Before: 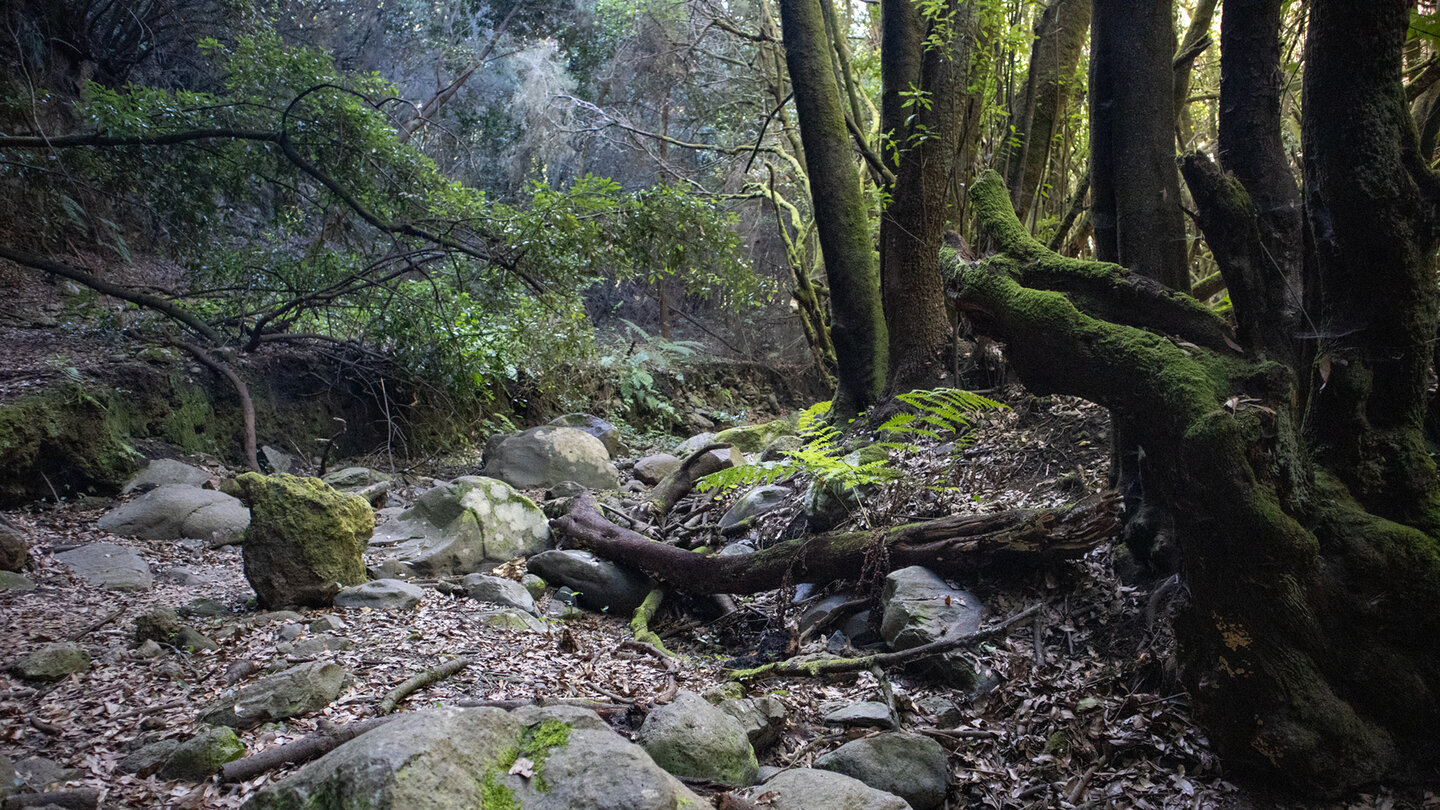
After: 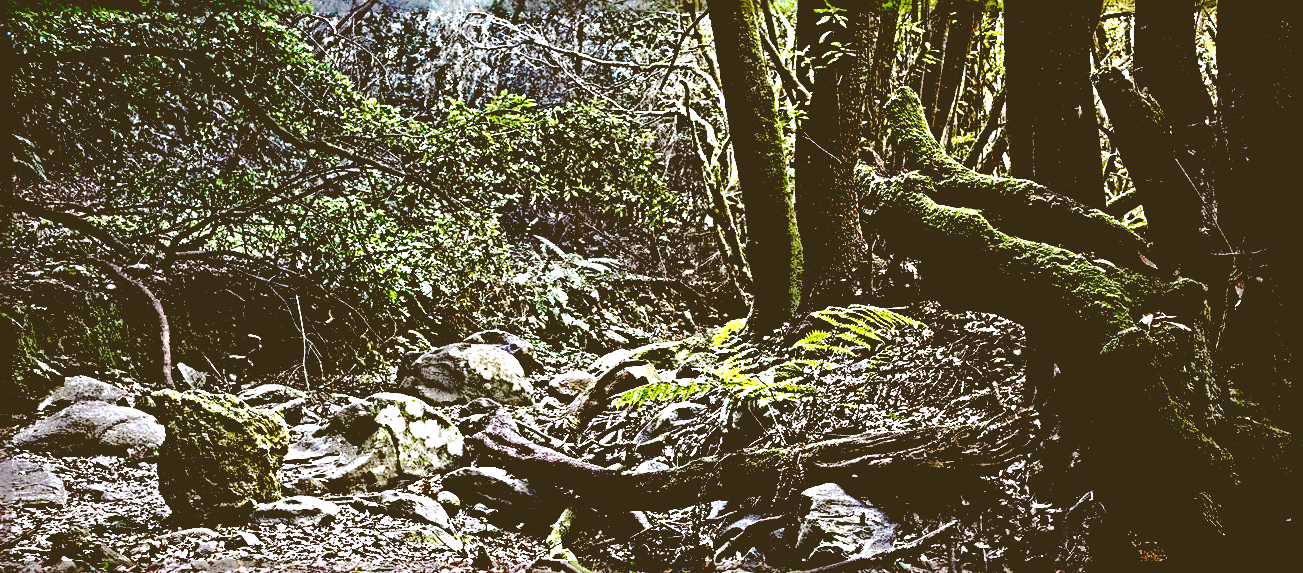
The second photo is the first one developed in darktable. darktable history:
color balance rgb: power › chroma 0.305%, power › hue 23.46°, perceptual saturation grading › global saturation 30.923%, perceptual brilliance grading › global brilliance 14.185%, perceptual brilliance grading › shadows -35.544%
sharpen: radius 6.291, amount 1.785, threshold 0
color correction: highlights a* -0.597, highlights b* 0.174, shadows a* 4.62, shadows b* 20.77
base curve: curves: ch0 [(0.065, 0.026) (0.236, 0.358) (0.53, 0.546) (0.777, 0.841) (0.924, 0.992)], preserve colors none
tone equalizer: -8 EV -0.388 EV, -7 EV -0.374 EV, -6 EV -0.352 EV, -5 EV -0.212 EV, -3 EV 0.207 EV, -2 EV 0.334 EV, -1 EV 0.368 EV, +0 EV 0.404 EV, edges refinement/feathering 500, mask exposure compensation -1.57 EV, preserve details no
crop: left 5.945%, top 10.265%, right 3.551%, bottom 18.962%
